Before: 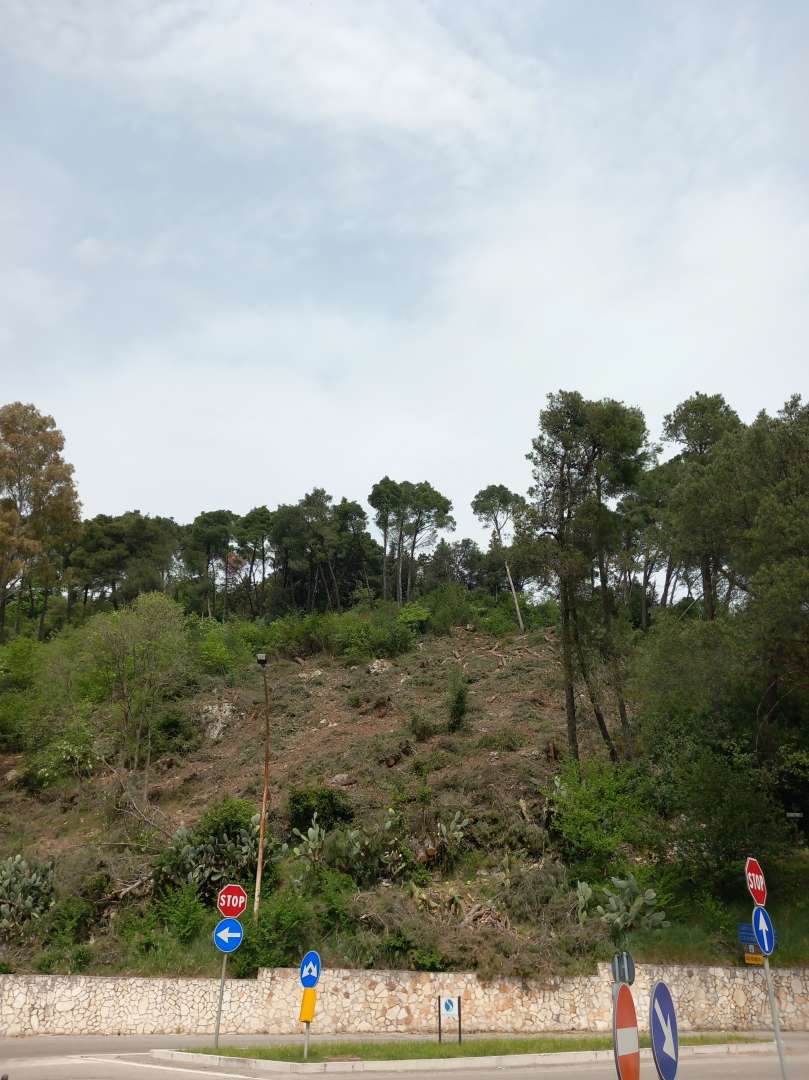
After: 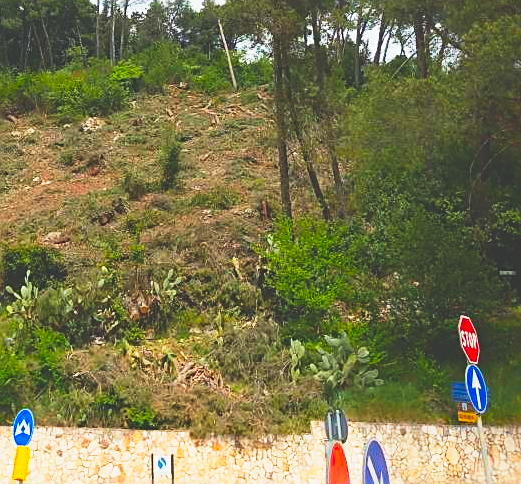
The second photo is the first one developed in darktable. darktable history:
color balance rgb: perceptual saturation grading › global saturation 36%, perceptual brilliance grading › global brilliance 10%, global vibrance 20%
crop and rotate: left 35.509%, top 50.238%, bottom 4.934%
exposure: black level correction -0.028, compensate highlight preservation false
base curve: curves: ch0 [(0, 0) (0.088, 0.125) (0.176, 0.251) (0.354, 0.501) (0.613, 0.749) (1, 0.877)], preserve colors none
contrast brightness saturation: contrast 0.16, saturation 0.32
sharpen: on, module defaults
